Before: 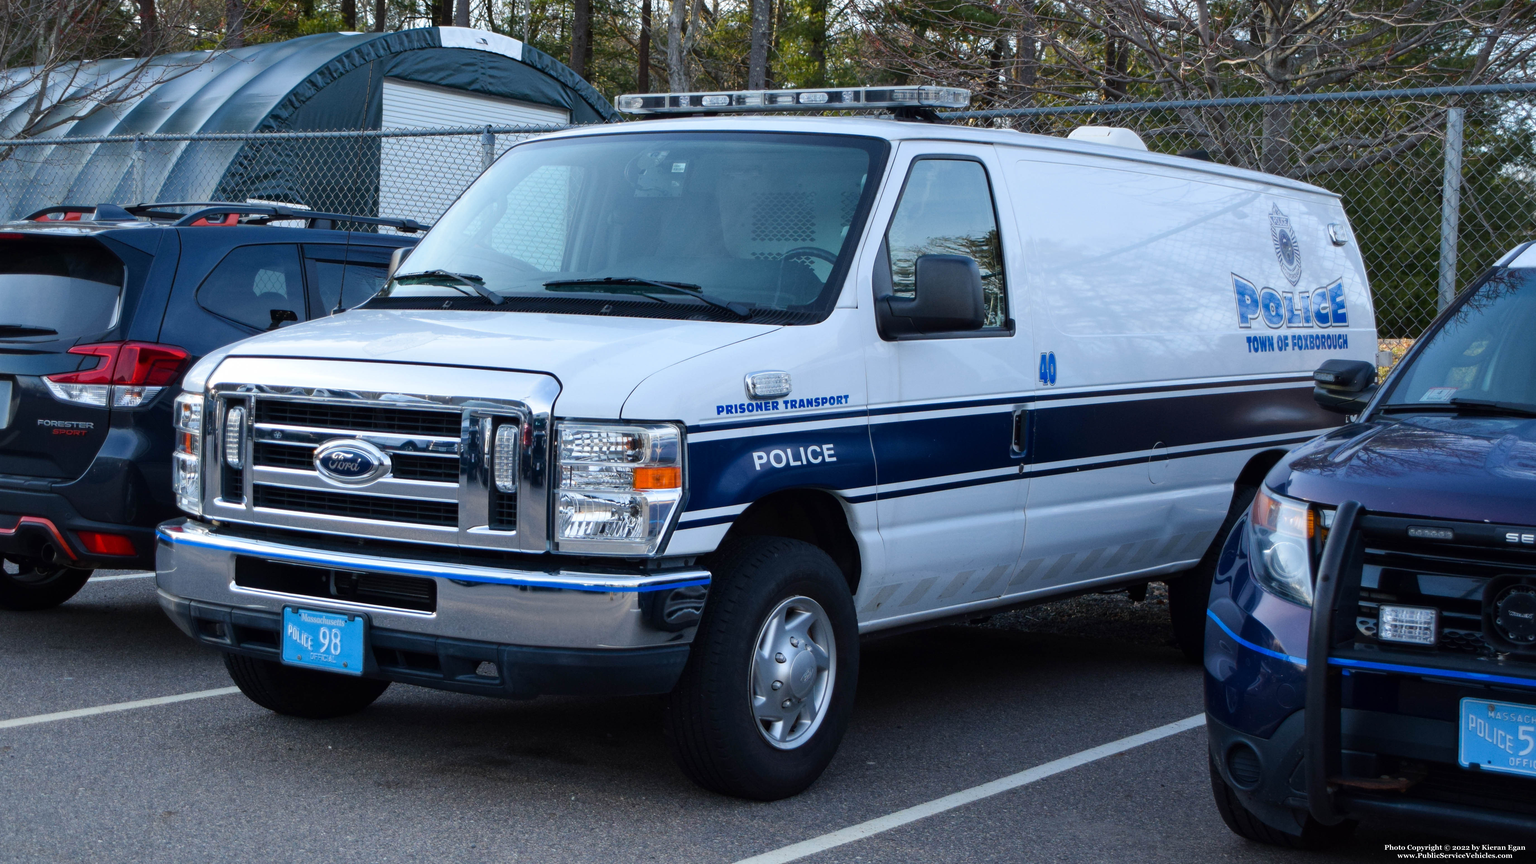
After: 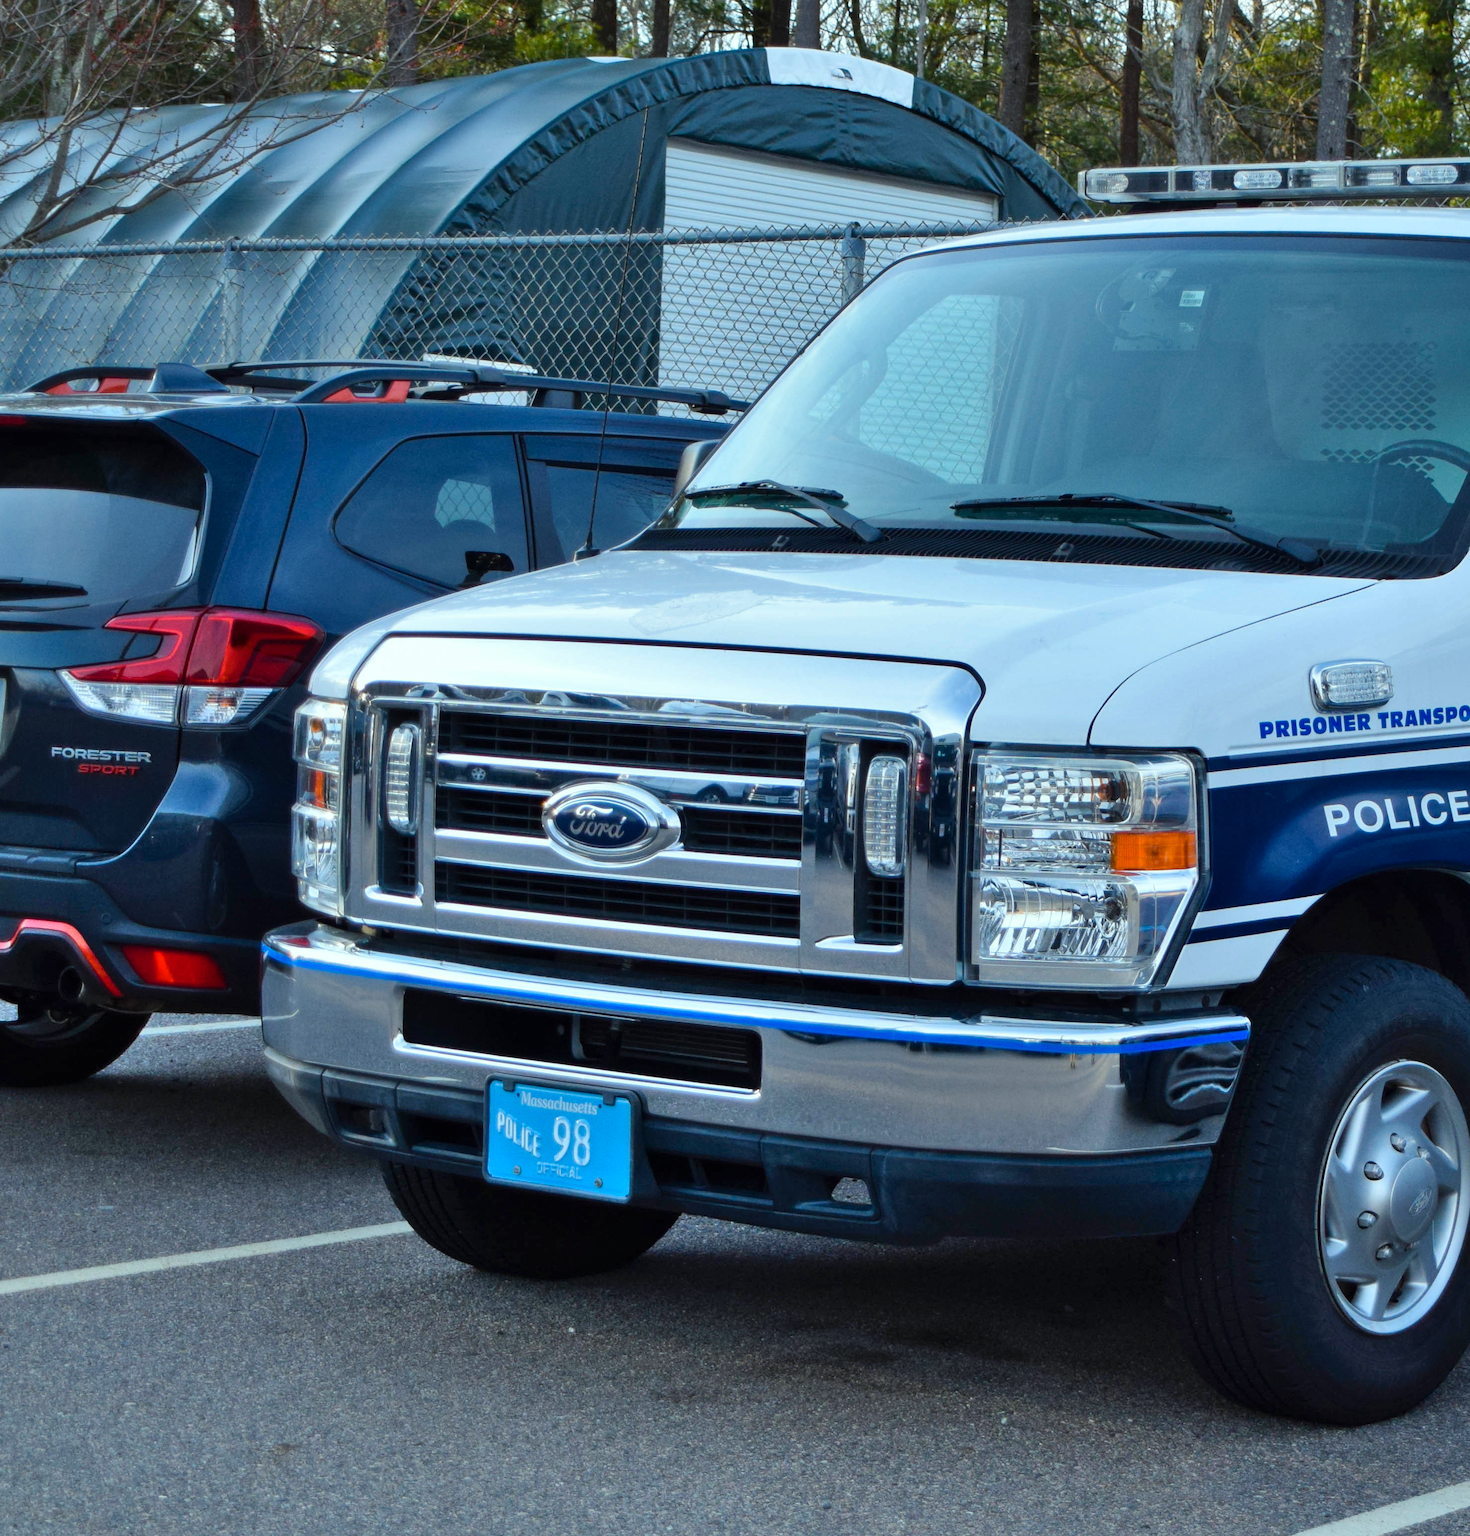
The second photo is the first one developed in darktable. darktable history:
crop: left 0.587%, right 45.588%, bottom 0.086%
color balance rgb: perceptual saturation grading › global saturation 10%
color correction: highlights a* -6.69, highlights b* 0.49
shadows and highlights: low approximation 0.01, soften with gaussian
